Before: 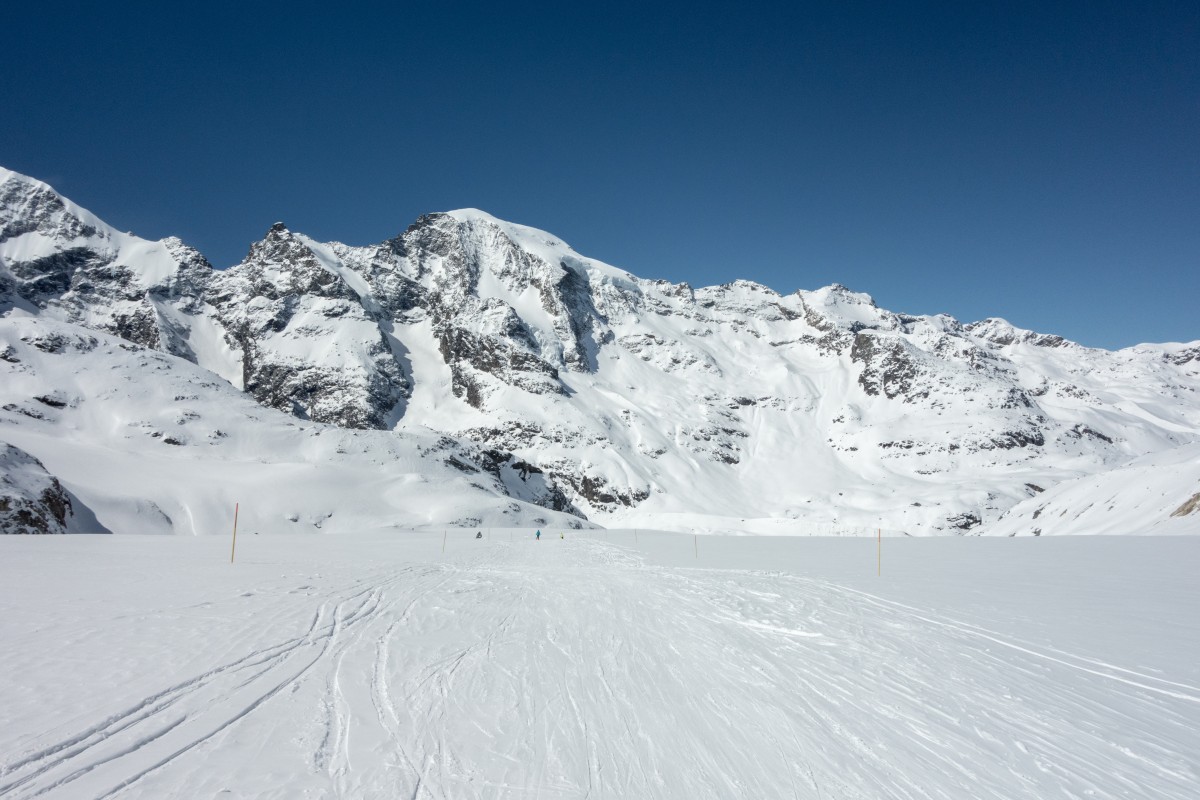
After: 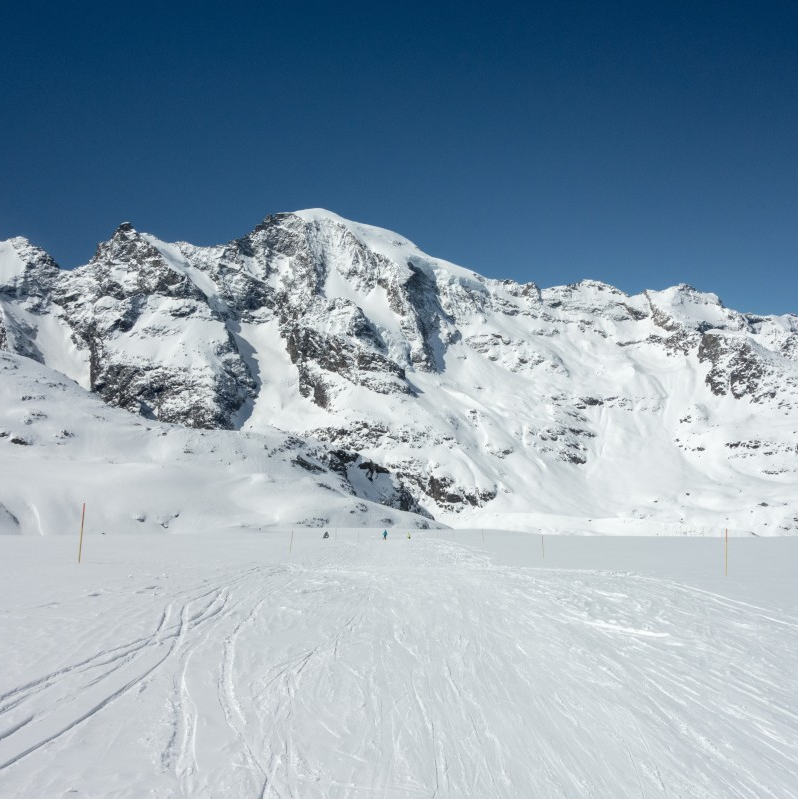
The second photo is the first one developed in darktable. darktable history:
crop and rotate: left 12.806%, right 20.642%
tone equalizer: edges refinement/feathering 500, mask exposure compensation -1.57 EV, preserve details no
